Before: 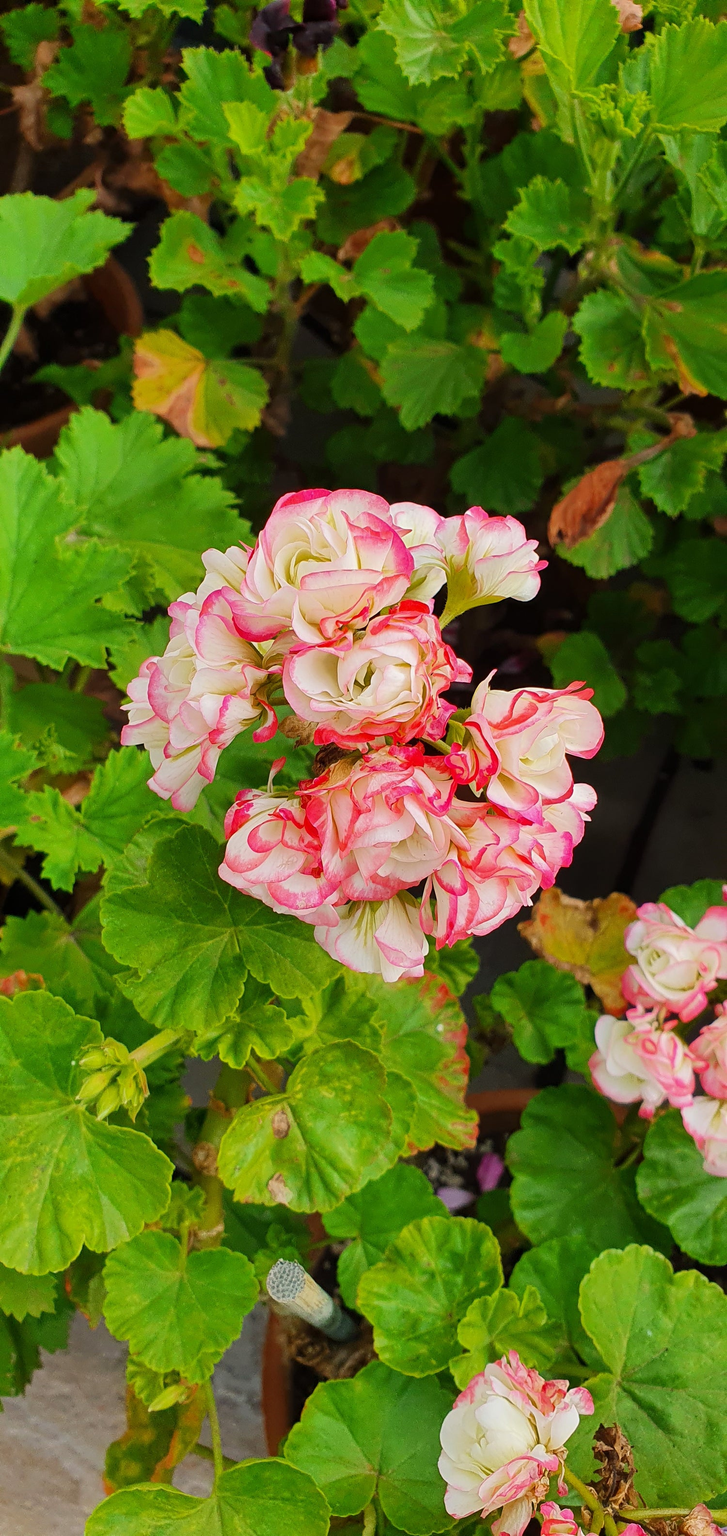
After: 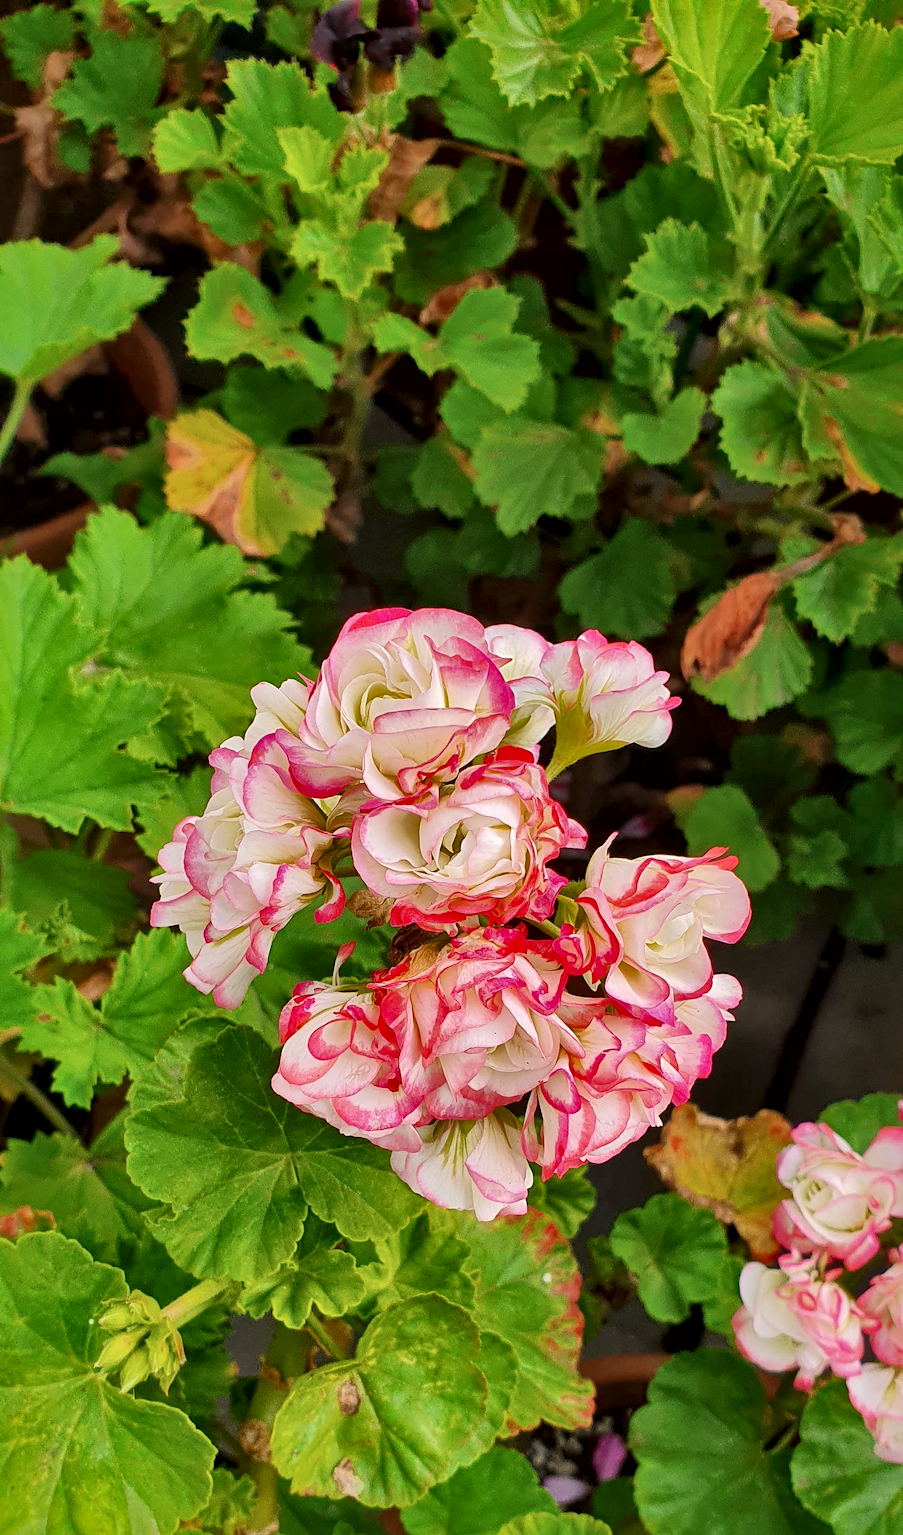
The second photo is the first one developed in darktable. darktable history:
local contrast: mode bilateral grid, contrast 24, coarseness 60, detail 152%, midtone range 0.2
crop: bottom 19.537%
shadows and highlights: on, module defaults
color correction: highlights a* 2.97, highlights b* -1.54, shadows a* -0.107, shadows b* 1.93, saturation 0.983
